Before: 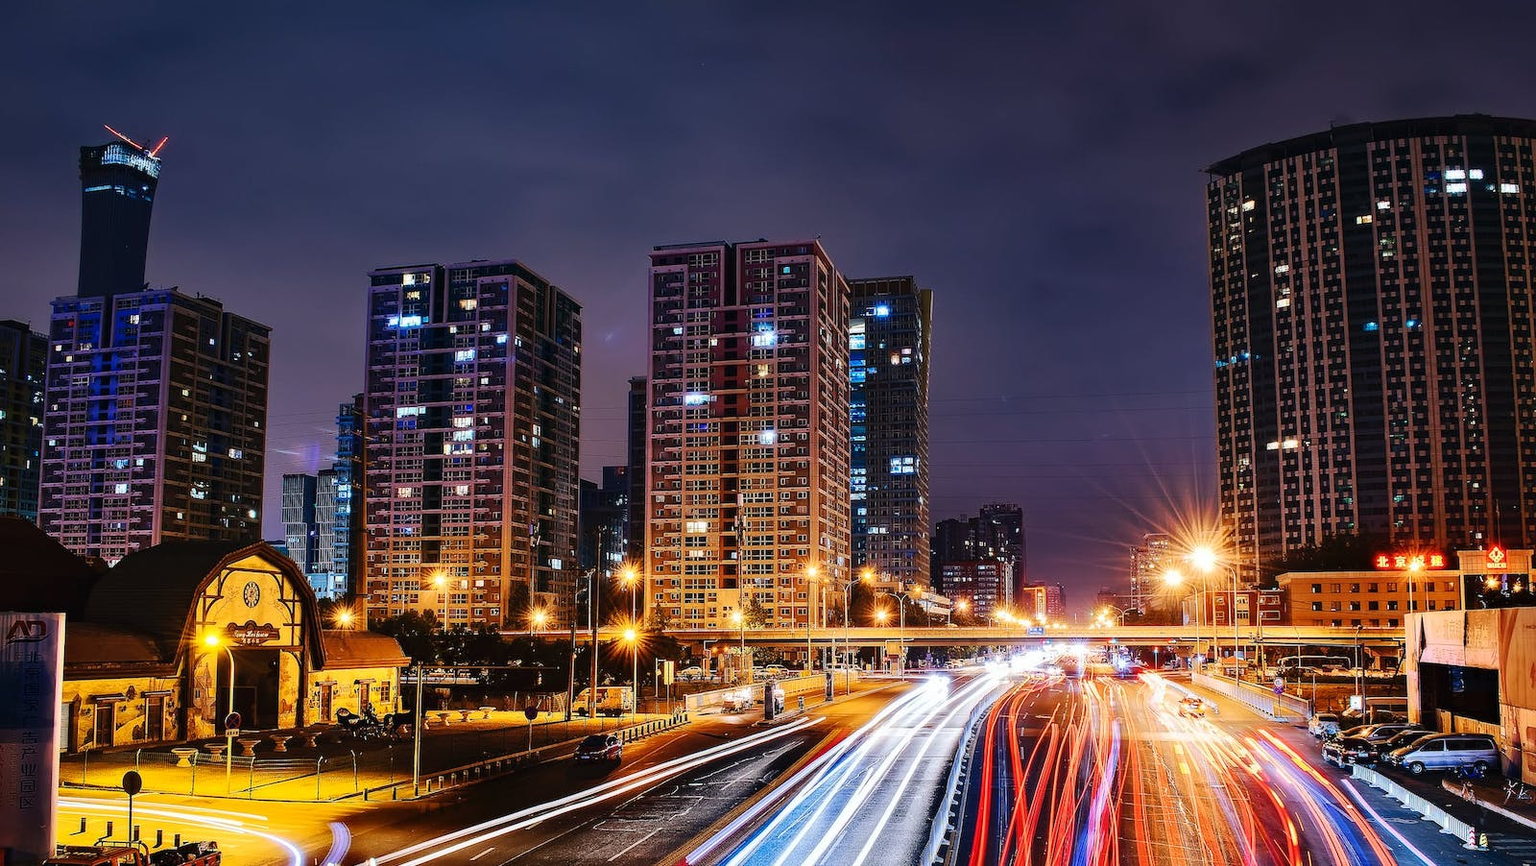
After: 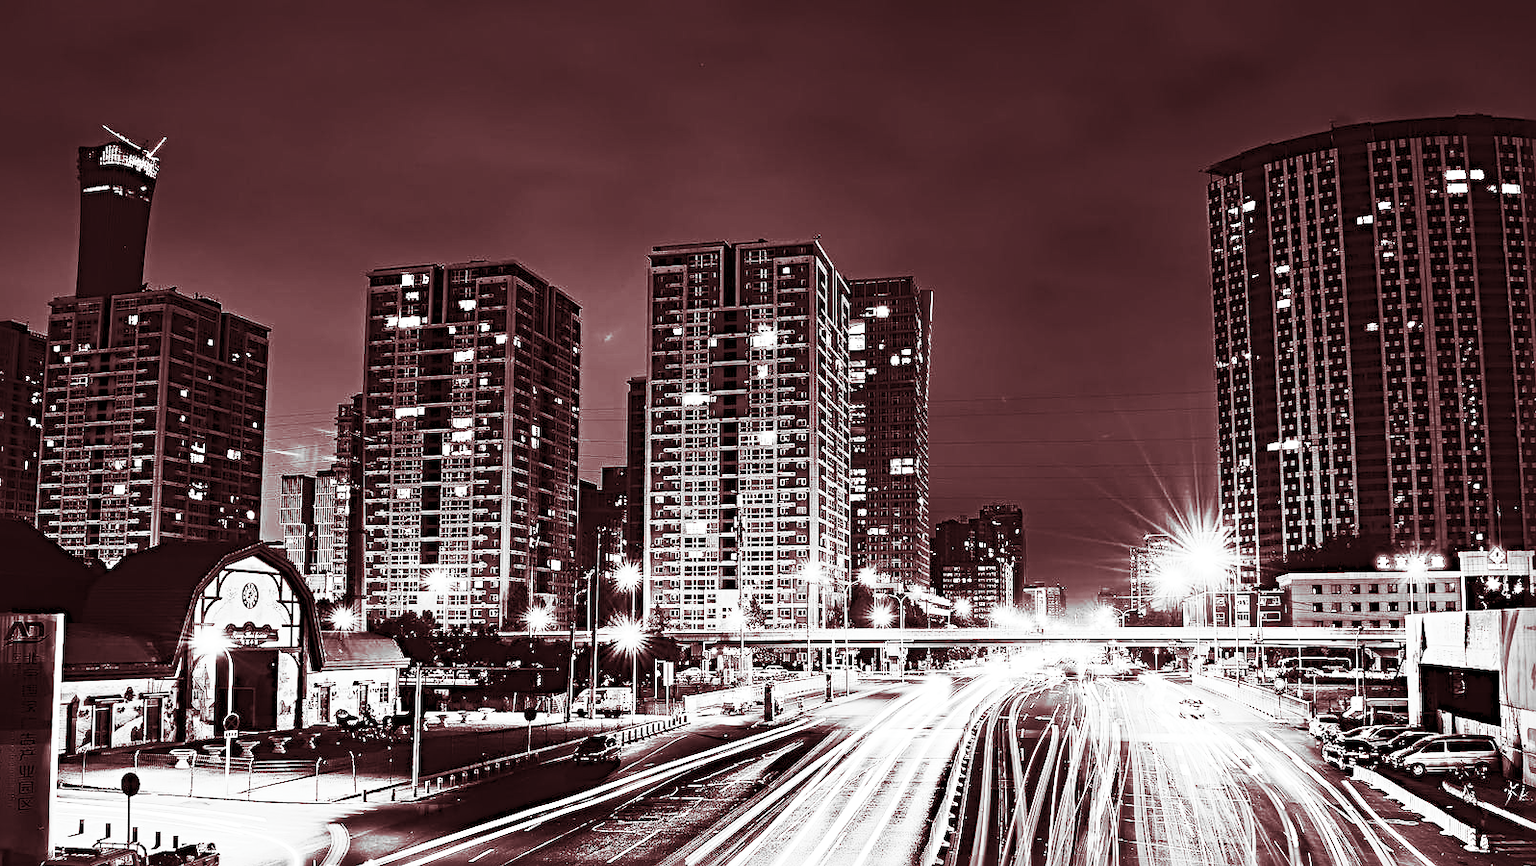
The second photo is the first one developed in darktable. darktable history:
sharpen: radius 4.883
crop and rotate: left 0.126%
split-toning: highlights › hue 187.2°, highlights › saturation 0.83, balance -68.05, compress 56.43%
white balance: red 1.009, blue 1.027
contrast brightness saturation: contrast 0.53, brightness 0.47, saturation -1
